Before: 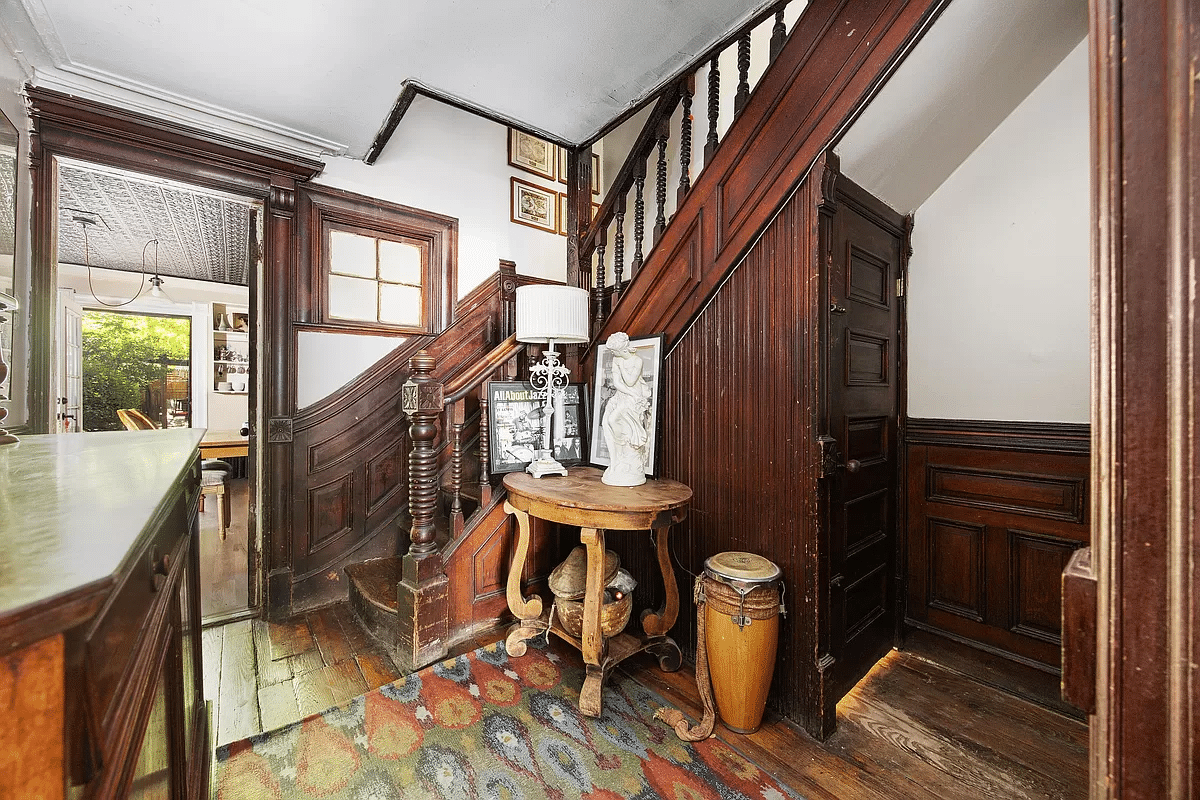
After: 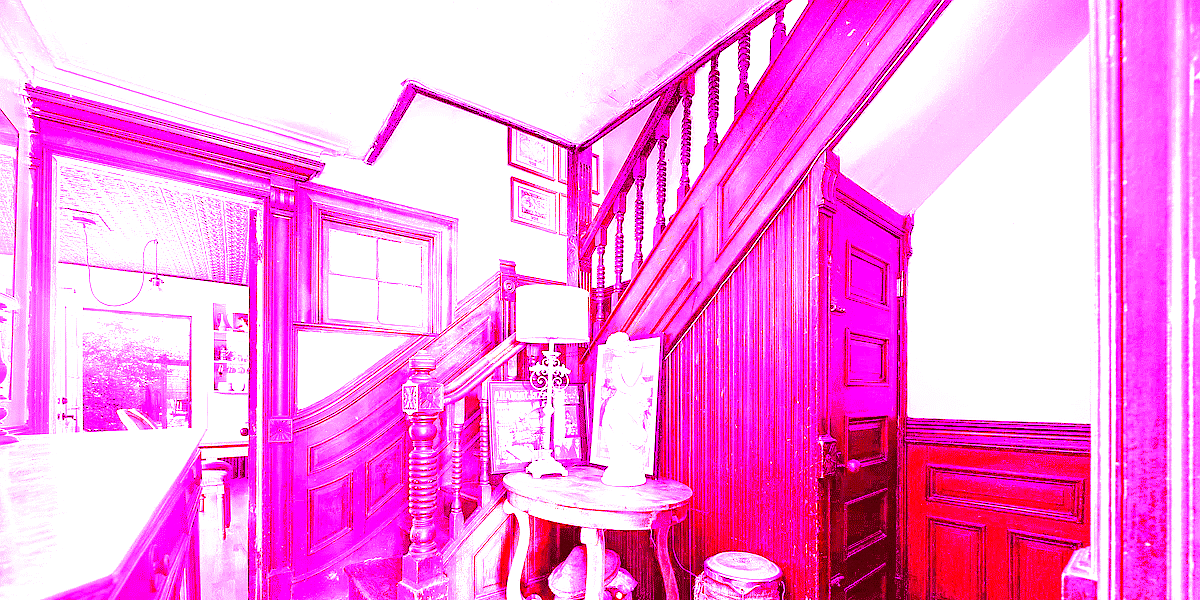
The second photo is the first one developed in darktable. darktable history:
white balance: red 8, blue 8
rgb levels: mode RGB, independent channels, levels [[0, 0.5, 1], [0, 0.521, 1], [0, 0.536, 1]]
grain: on, module defaults
crop: bottom 24.988%
